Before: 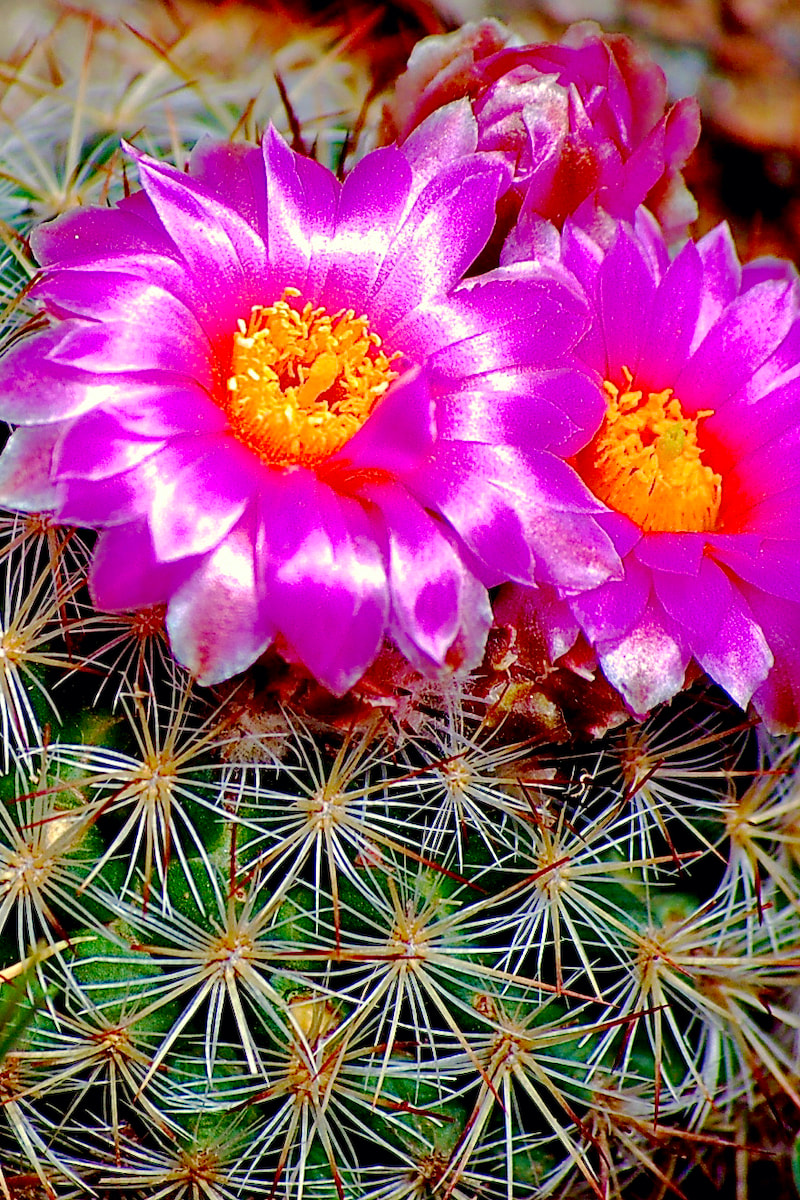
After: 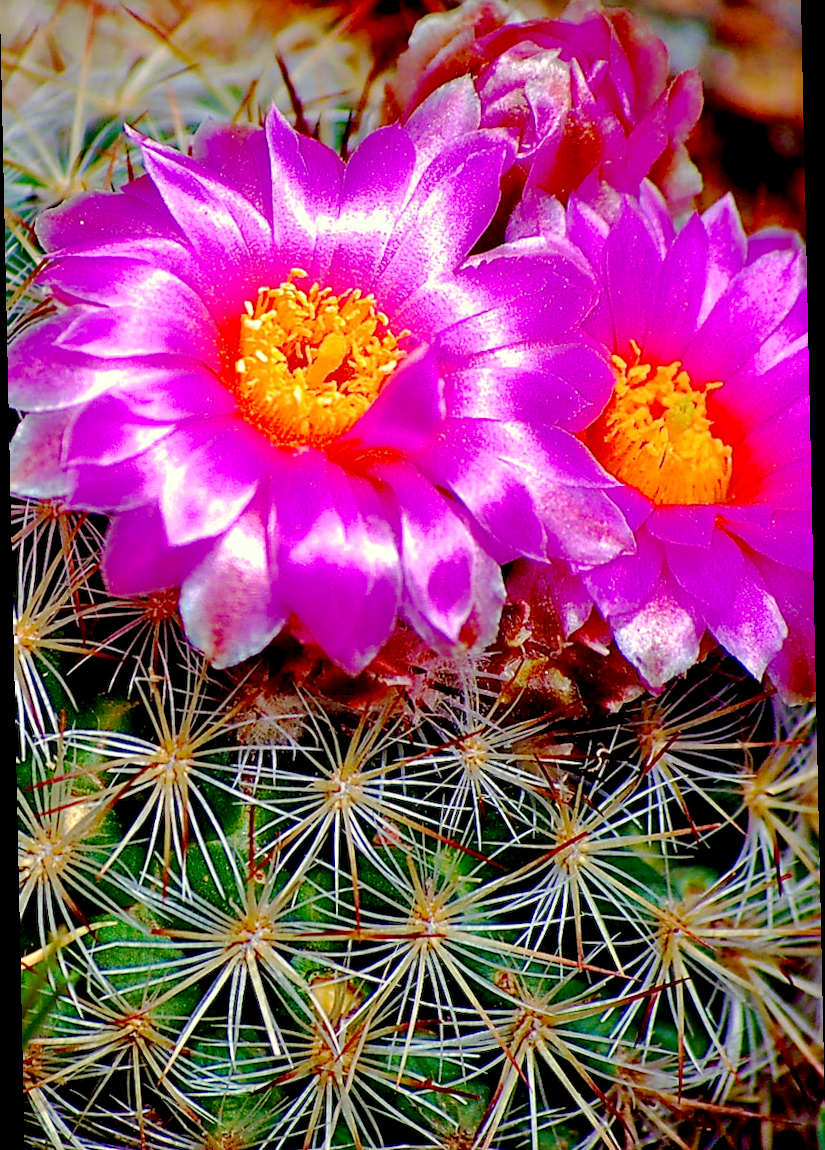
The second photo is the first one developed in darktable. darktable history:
crop and rotate: top 2.479%, bottom 3.018%
exposure: black level correction 0.005, exposure 0.001 EV, compensate highlight preservation false
rotate and perspective: rotation -1.24°, automatic cropping off
